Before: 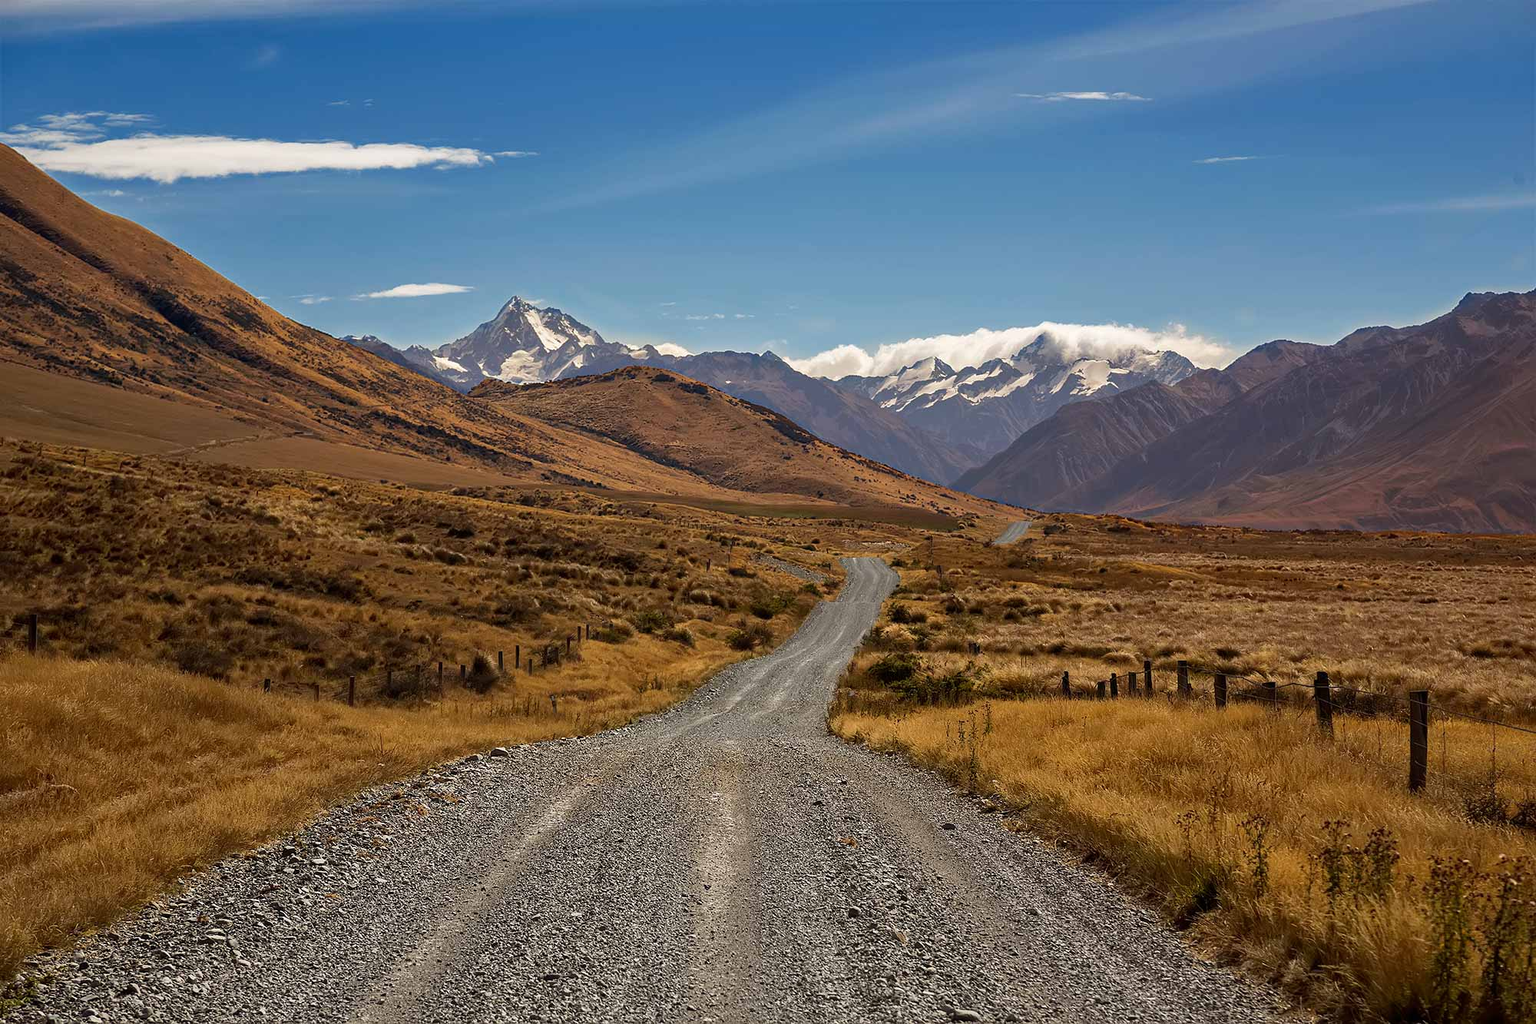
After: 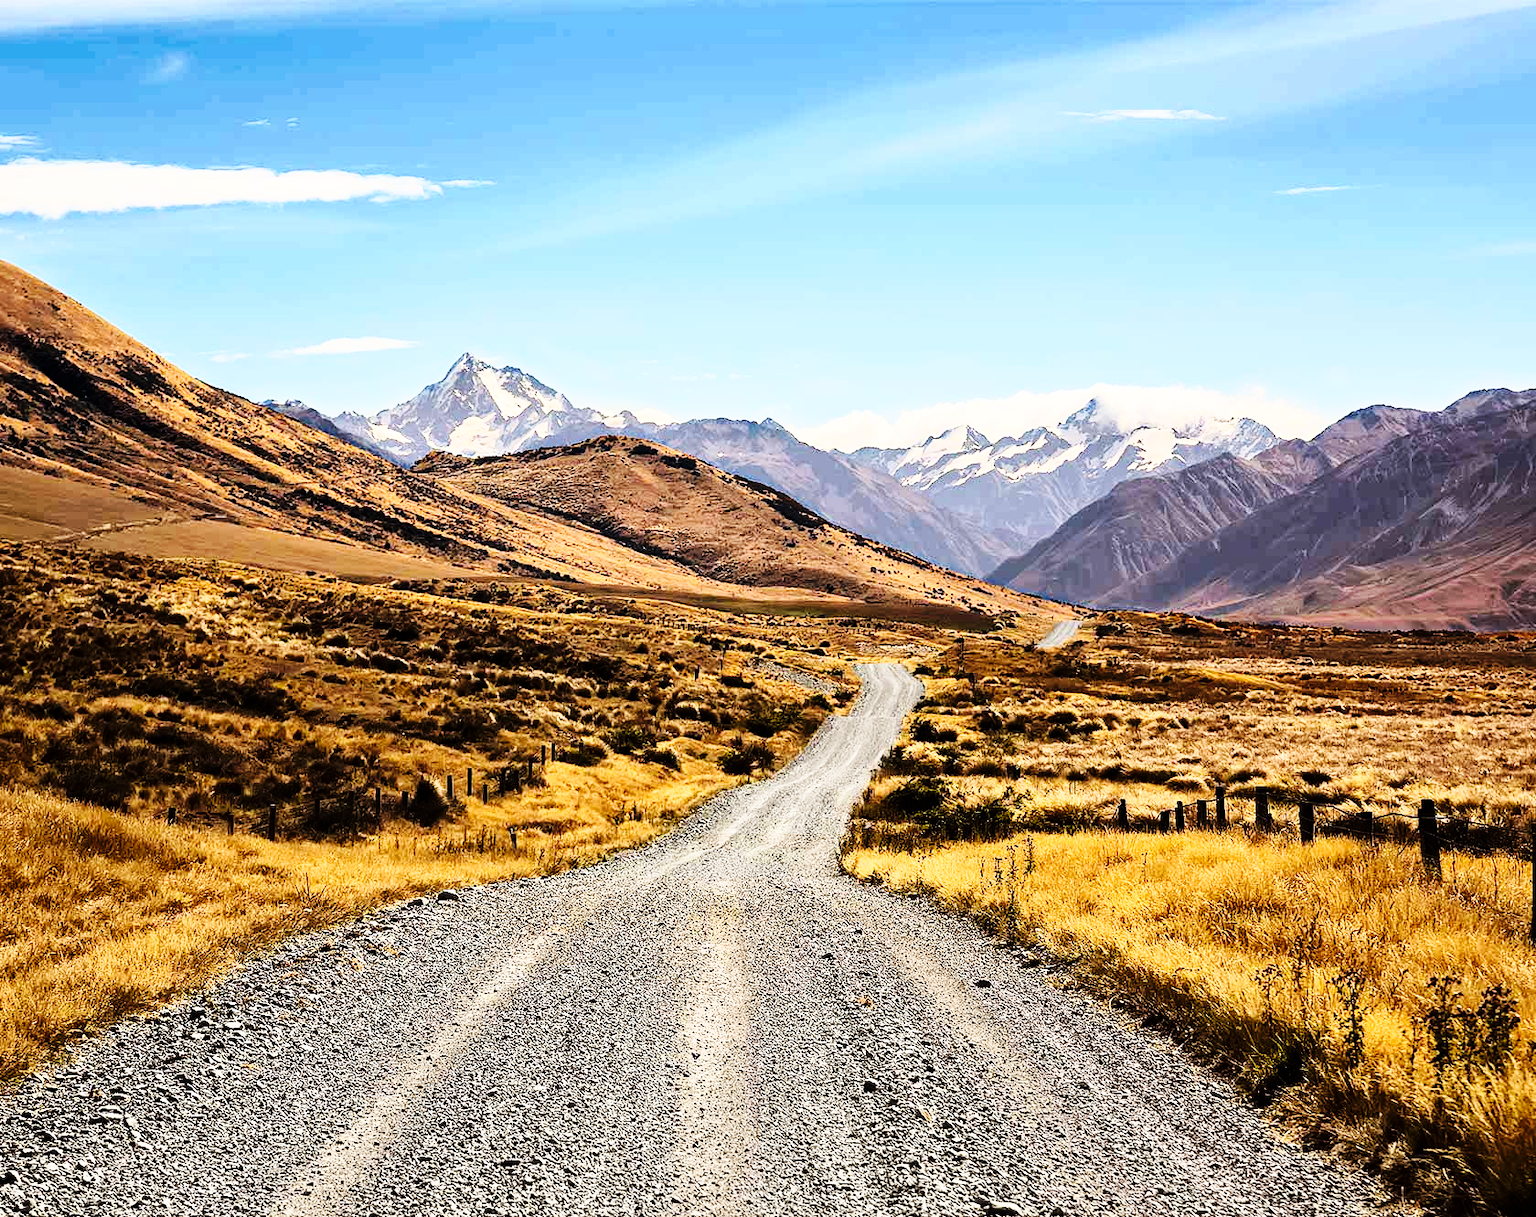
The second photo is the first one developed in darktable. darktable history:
crop: left 8.026%, right 7.374%
rgb curve: curves: ch0 [(0, 0) (0.21, 0.15) (0.24, 0.21) (0.5, 0.75) (0.75, 0.96) (0.89, 0.99) (1, 1)]; ch1 [(0, 0.02) (0.21, 0.13) (0.25, 0.2) (0.5, 0.67) (0.75, 0.9) (0.89, 0.97) (1, 1)]; ch2 [(0, 0.02) (0.21, 0.13) (0.25, 0.2) (0.5, 0.67) (0.75, 0.9) (0.89, 0.97) (1, 1)], compensate middle gray true
base curve: curves: ch0 [(0, 0) (0.032, 0.025) (0.121, 0.166) (0.206, 0.329) (0.605, 0.79) (1, 1)], preserve colors none
